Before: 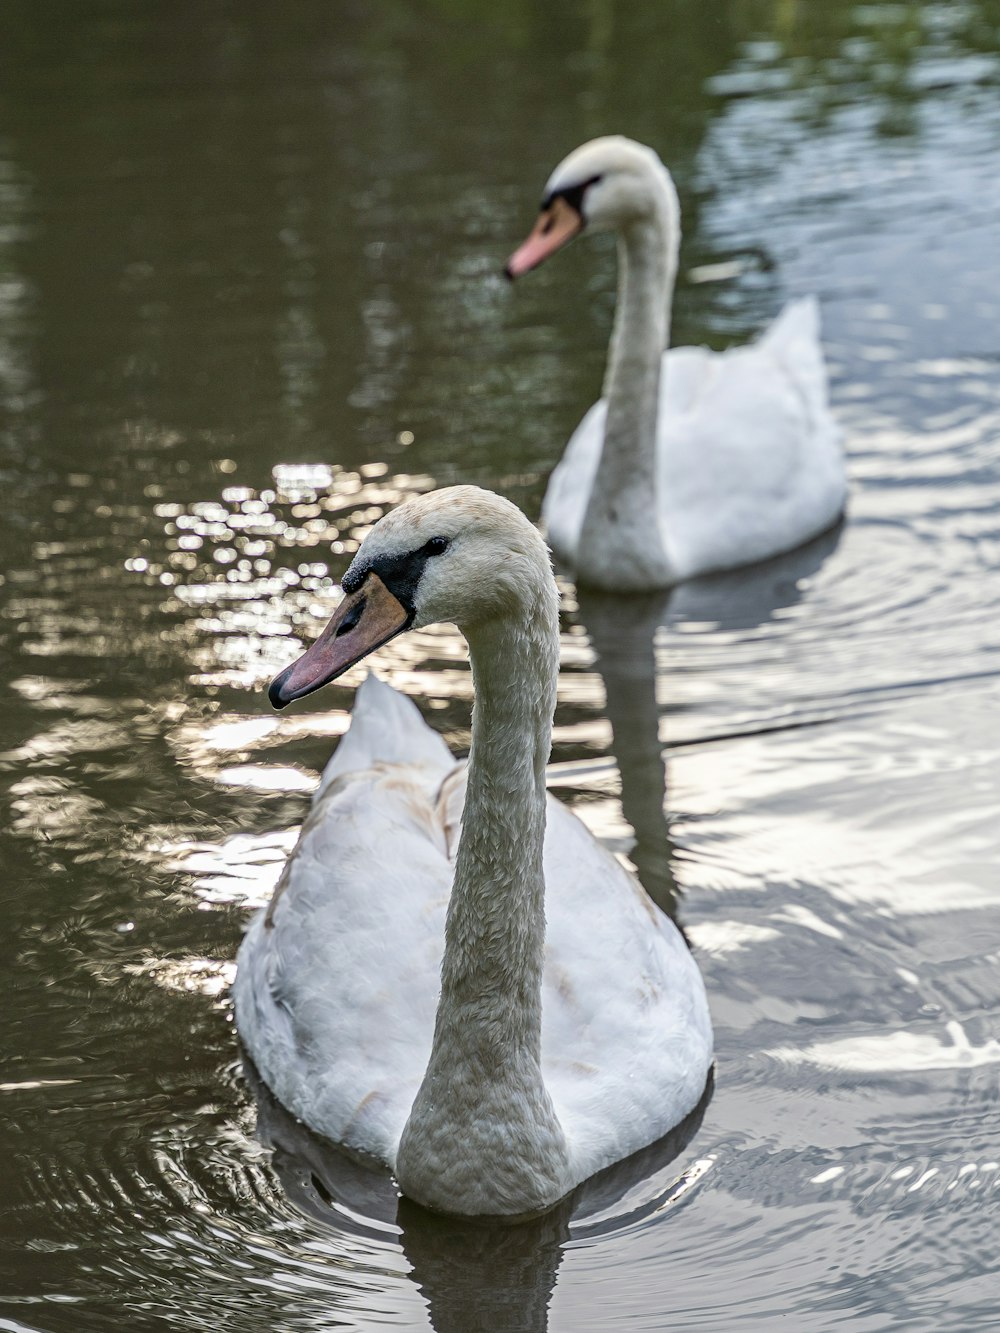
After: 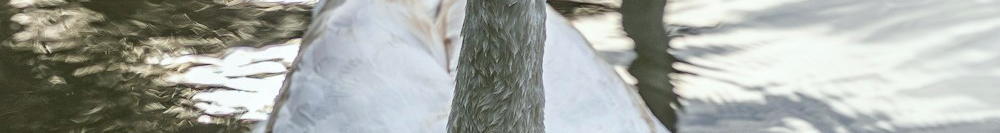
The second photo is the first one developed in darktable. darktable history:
white balance: red 0.978, blue 0.999
crop and rotate: top 59.084%, bottom 30.916%
